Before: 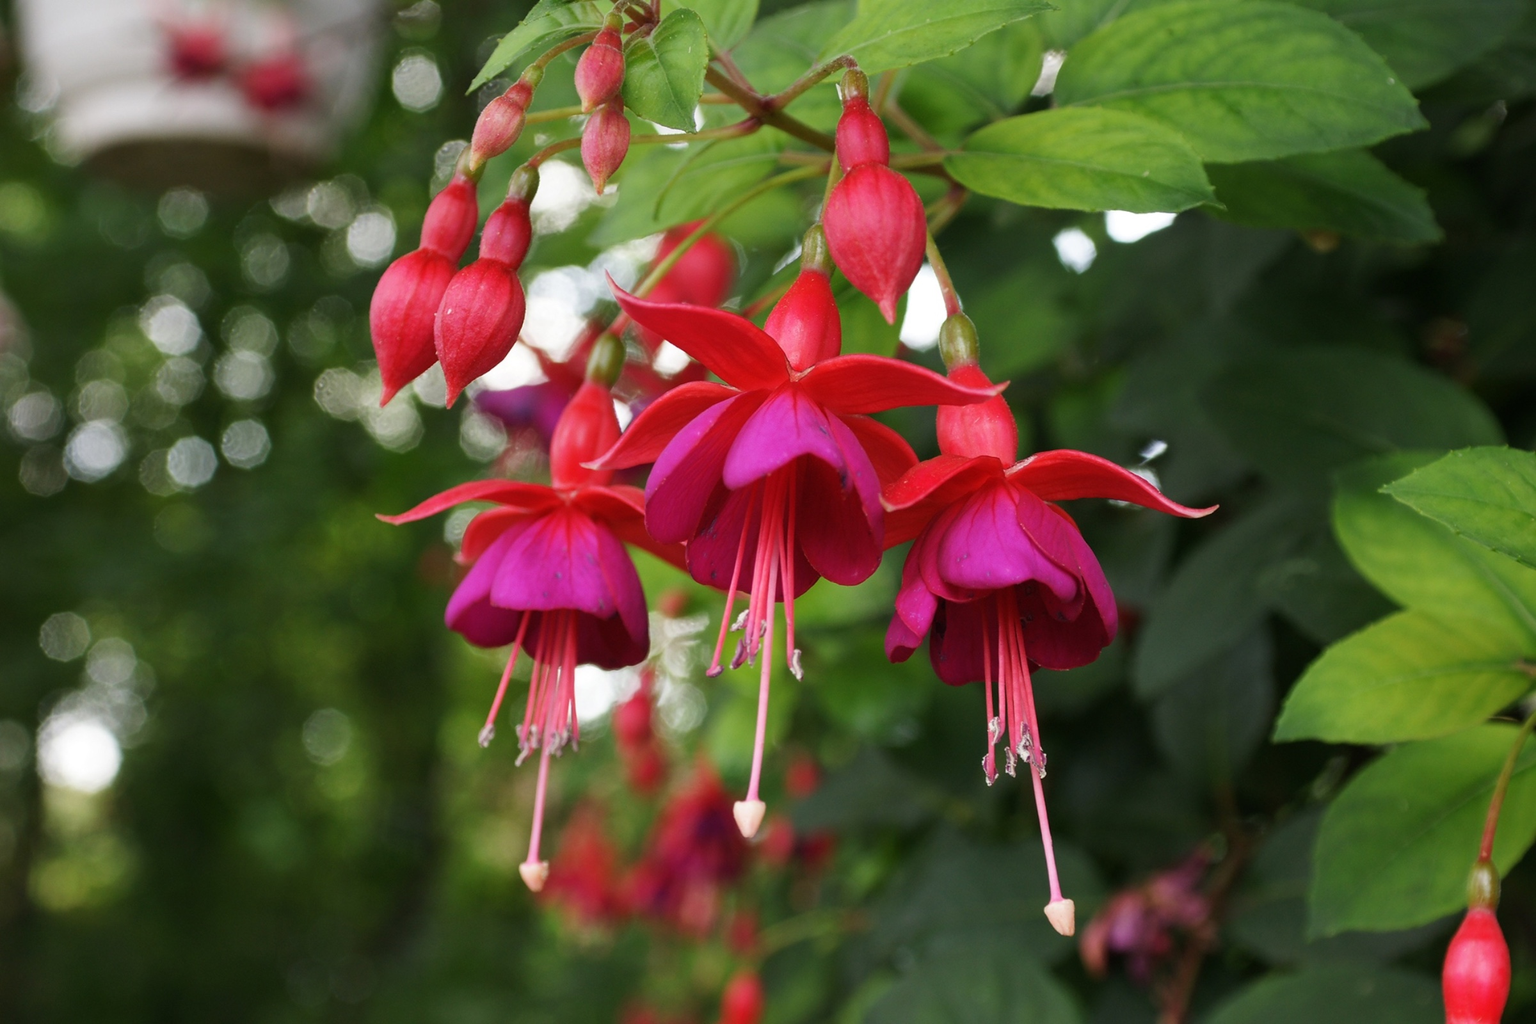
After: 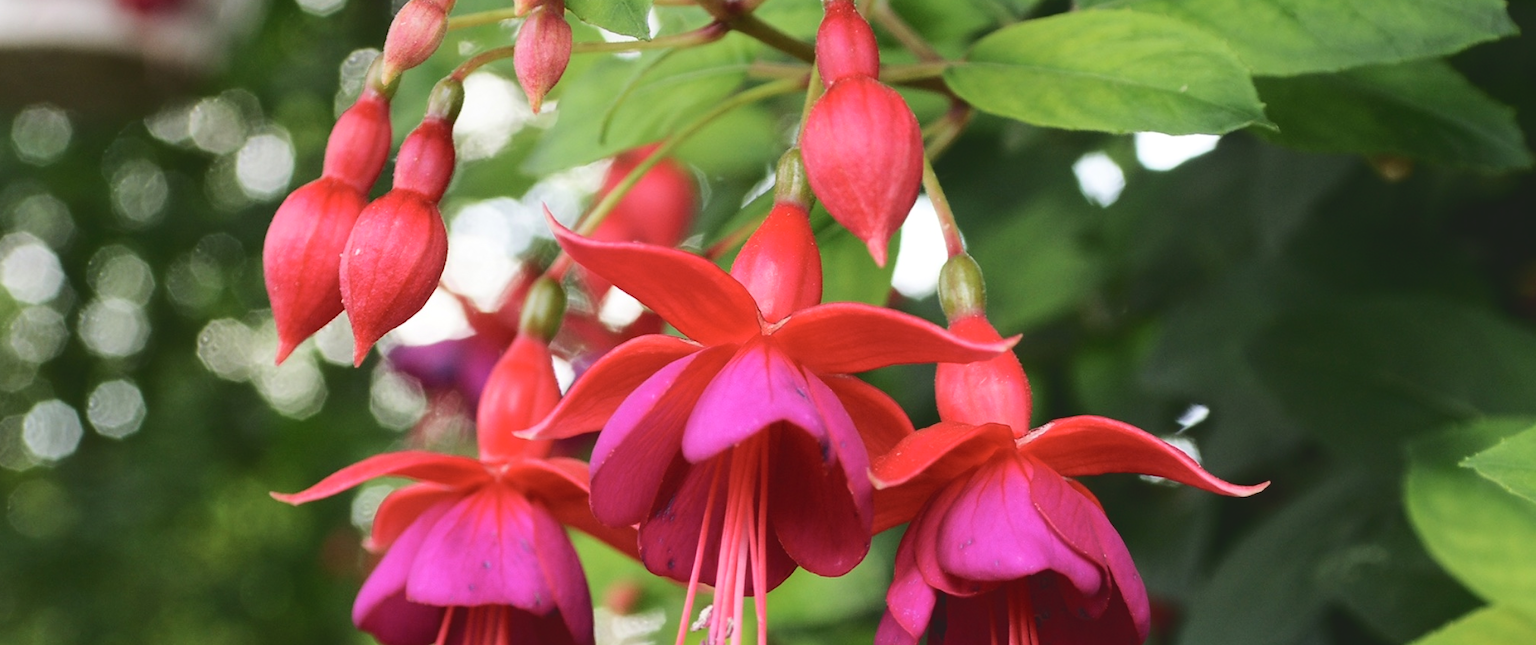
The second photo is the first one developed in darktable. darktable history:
crop and rotate: left 9.629%, top 9.696%, right 6.033%, bottom 37.1%
tone equalizer: on, module defaults
tone curve: curves: ch0 [(0, 0) (0.003, 0.112) (0.011, 0.115) (0.025, 0.111) (0.044, 0.114) (0.069, 0.126) (0.1, 0.144) (0.136, 0.164) (0.177, 0.196) (0.224, 0.249) (0.277, 0.316) (0.335, 0.401) (0.399, 0.487) (0.468, 0.571) (0.543, 0.647) (0.623, 0.728) (0.709, 0.795) (0.801, 0.866) (0.898, 0.933) (1, 1)], color space Lab, independent channels, preserve colors none
